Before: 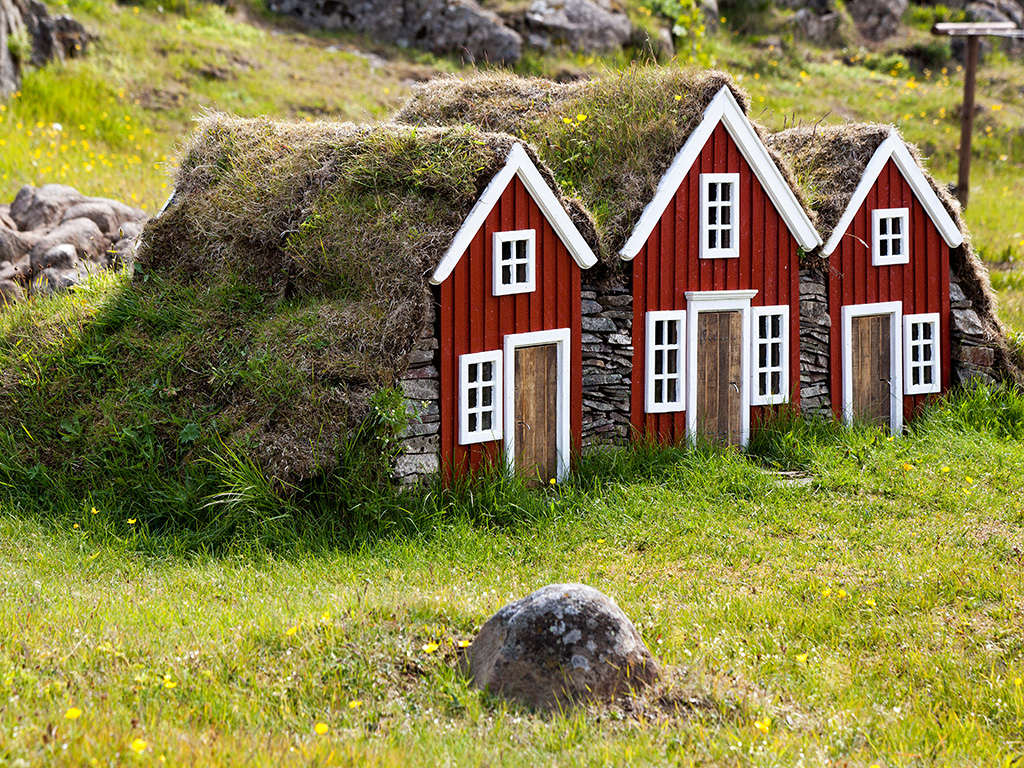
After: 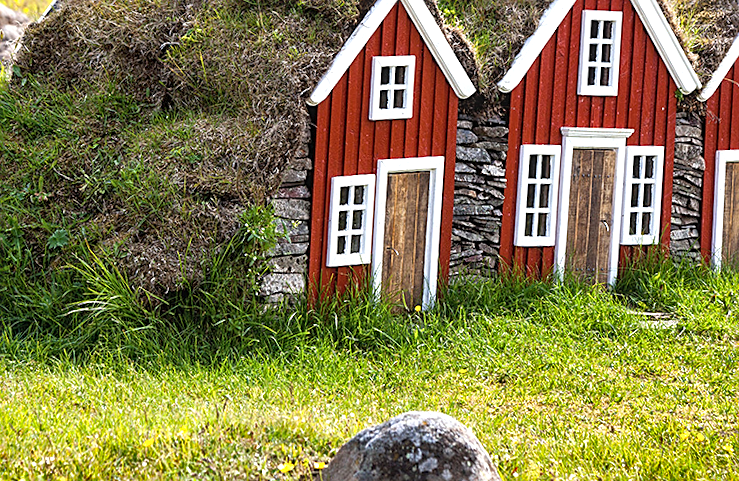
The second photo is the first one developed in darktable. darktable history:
sharpen: on, module defaults
exposure: black level correction 0, exposure 0.5 EV, compensate exposure bias true, compensate highlight preservation false
local contrast: detail 110%
crop and rotate: angle -3.37°, left 9.79%, top 20.73%, right 12.42%, bottom 11.82%
tone equalizer: on, module defaults
shadows and highlights: shadows 30.63, highlights -63.22, shadows color adjustment 98%, highlights color adjustment 58.61%, soften with gaussian
